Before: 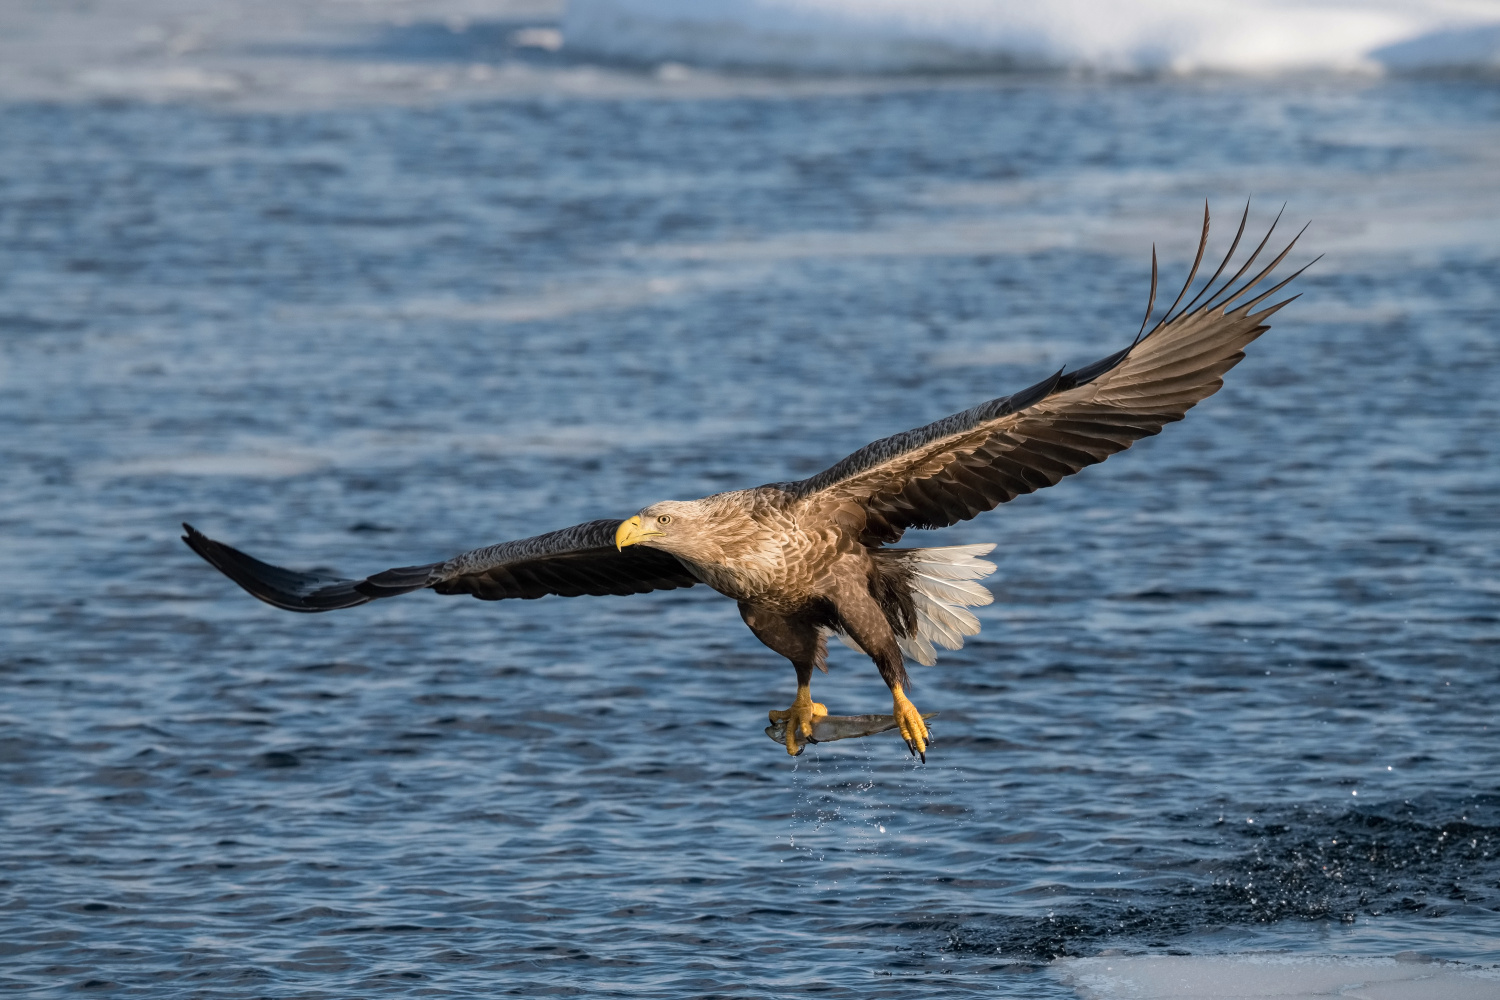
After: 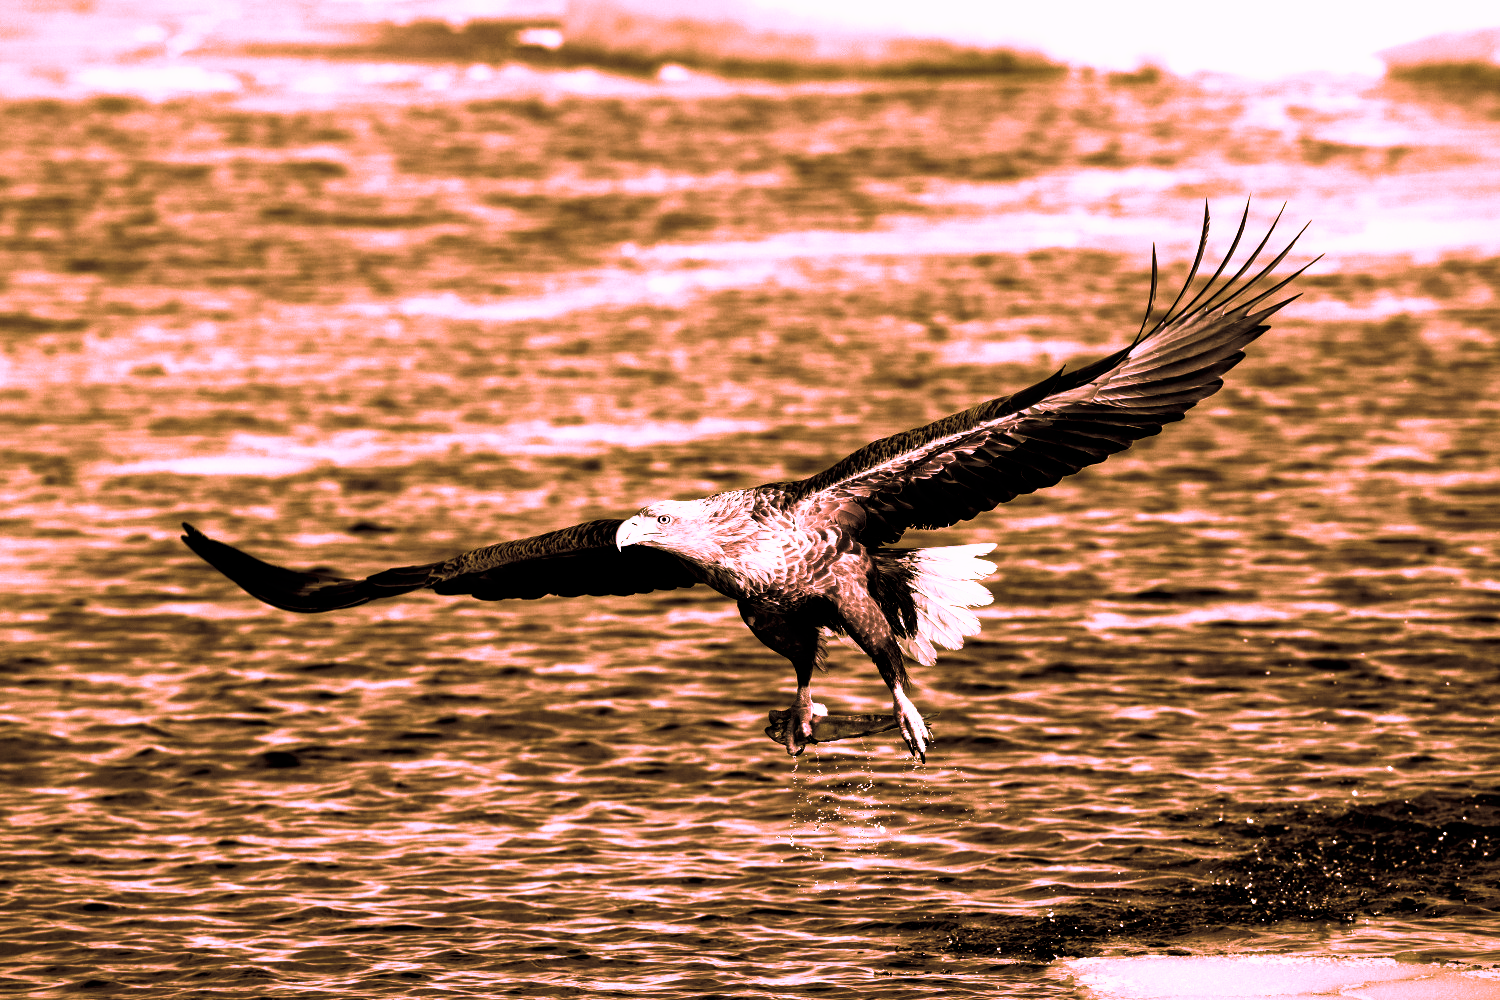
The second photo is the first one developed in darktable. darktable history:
tone curve: curves: ch0 [(0, 0) (0.003, 0) (0.011, 0) (0.025, 0) (0.044, 0.001) (0.069, 0.003) (0.1, 0.003) (0.136, 0.006) (0.177, 0.014) (0.224, 0.056) (0.277, 0.128) (0.335, 0.218) (0.399, 0.346) (0.468, 0.512) (0.543, 0.713) (0.623, 0.898) (0.709, 0.987) (0.801, 0.99) (0.898, 0.99) (1, 1)], preserve colors none
color look up table: target L [83.42, 83.38, 83.38, 83.42, 79.45, 79.45, 83.38, 62.07, 58.29, 55.91, 49.14, 30.39, 0, 200.2, 83.42, 93.49, 83.42, 74.65, 58.31, 53.7, 53.68, 53.55, 44.91, 44.03, 29.05, 26.27, 83.38, 83.35, 74.72, 60.29, 56.6, 55.44, 54.36, 53.03, 36.35, 32.46, 31.77, 30.91, 10.29, 93.52, 83.42, 83.38, 83.42, 83.38, 60.58, 58.3, 57.97, 55.94, 41.21], target a [60.08, 59.99, 59.99, 60.08, 72.61, 72.61, 59.99, 4.405, 10.06, 14.31, 10.14, 5.777, 0, 0, 60.08, 24.02, 60.08, 54.03, 10.69, 16.26, 15.3, 14.81, 9.113, 10.27, 7.793, 6.743, 59.99, 58.67, 54.93, 6.78, 13.96, 15.61, 15.76, 15.19, 7.06, 6.115, 6.692, 6.324, 4.274, 24.1, 60.08, 59.99, 60.08, 59.99, 6.576, 10.66, 10.23, 14.4, 8.433], target b [-29.57, -29.13, -29.13, -29.57, -19.48, -19.48, -29.13, 5.67, 11.52, 13.16, 13.21, 8.62, 0, 0, -29.57, -11.78, -29.57, 11.41, 11.56, 13.8, 14.39, 13.76, 11.08, 12.39, 8.804, 5.923, -29.13, -12.95, -0.076, 8.952, 12.14, 13.1, 13.93, 13.99, 9.376, 9.358, 10.45, 9.352, 1.624, -12.23, -29.57, -29.13, -29.57, -29.13, 8.024, 11.72, 11.73, 13.56, 10.78], num patches 49
